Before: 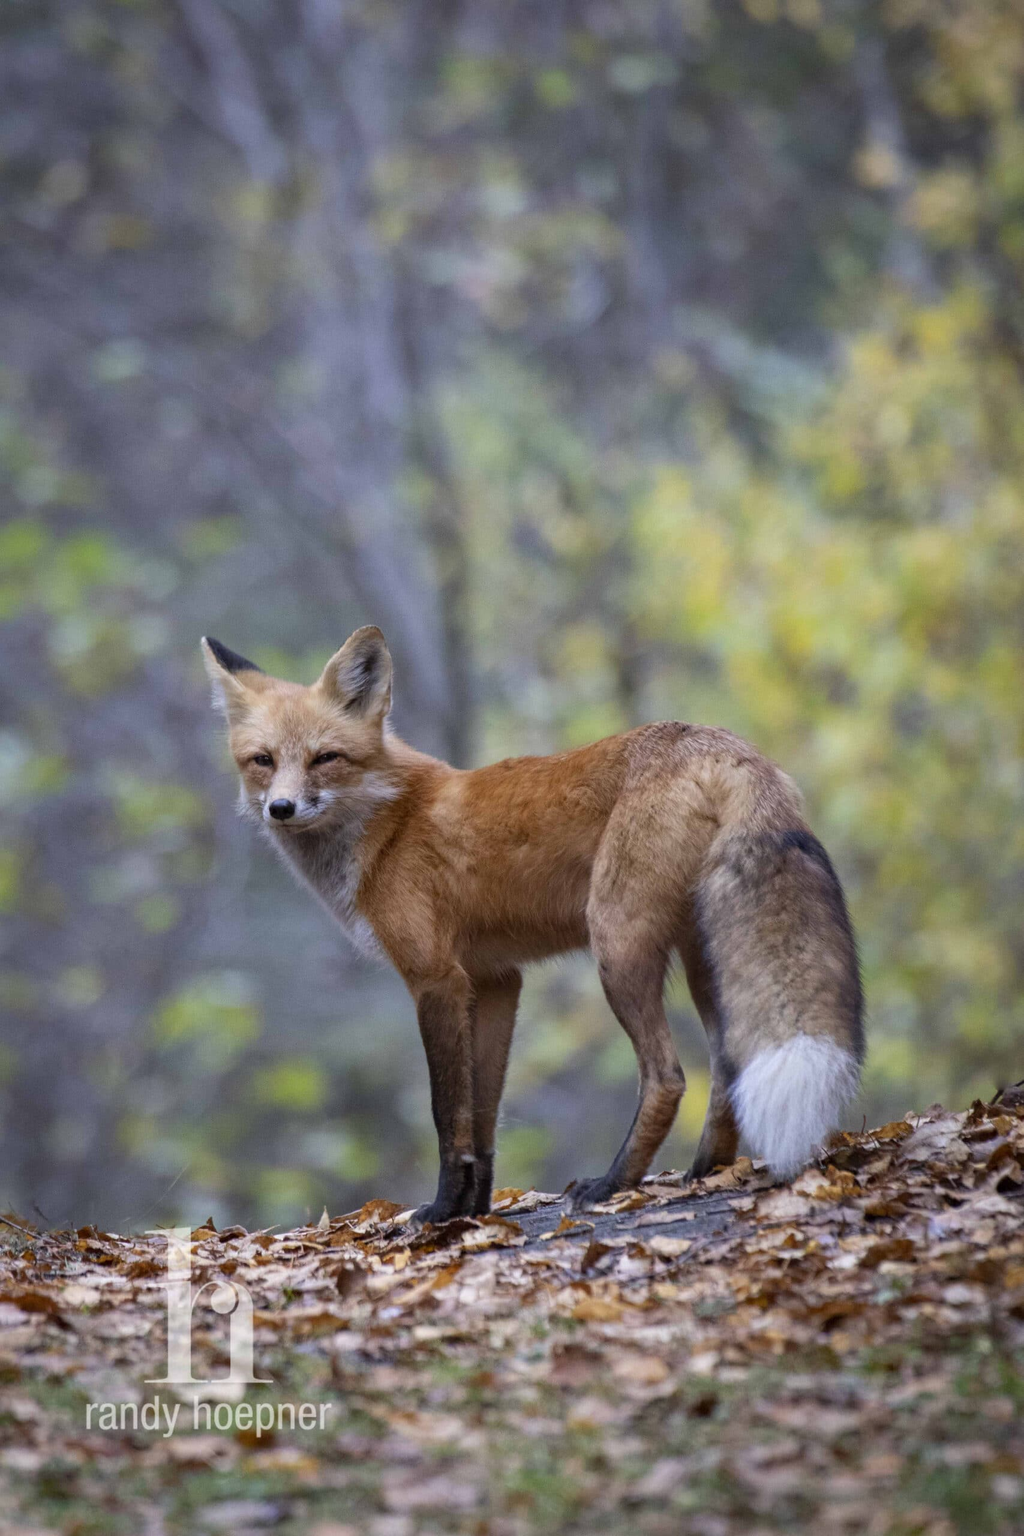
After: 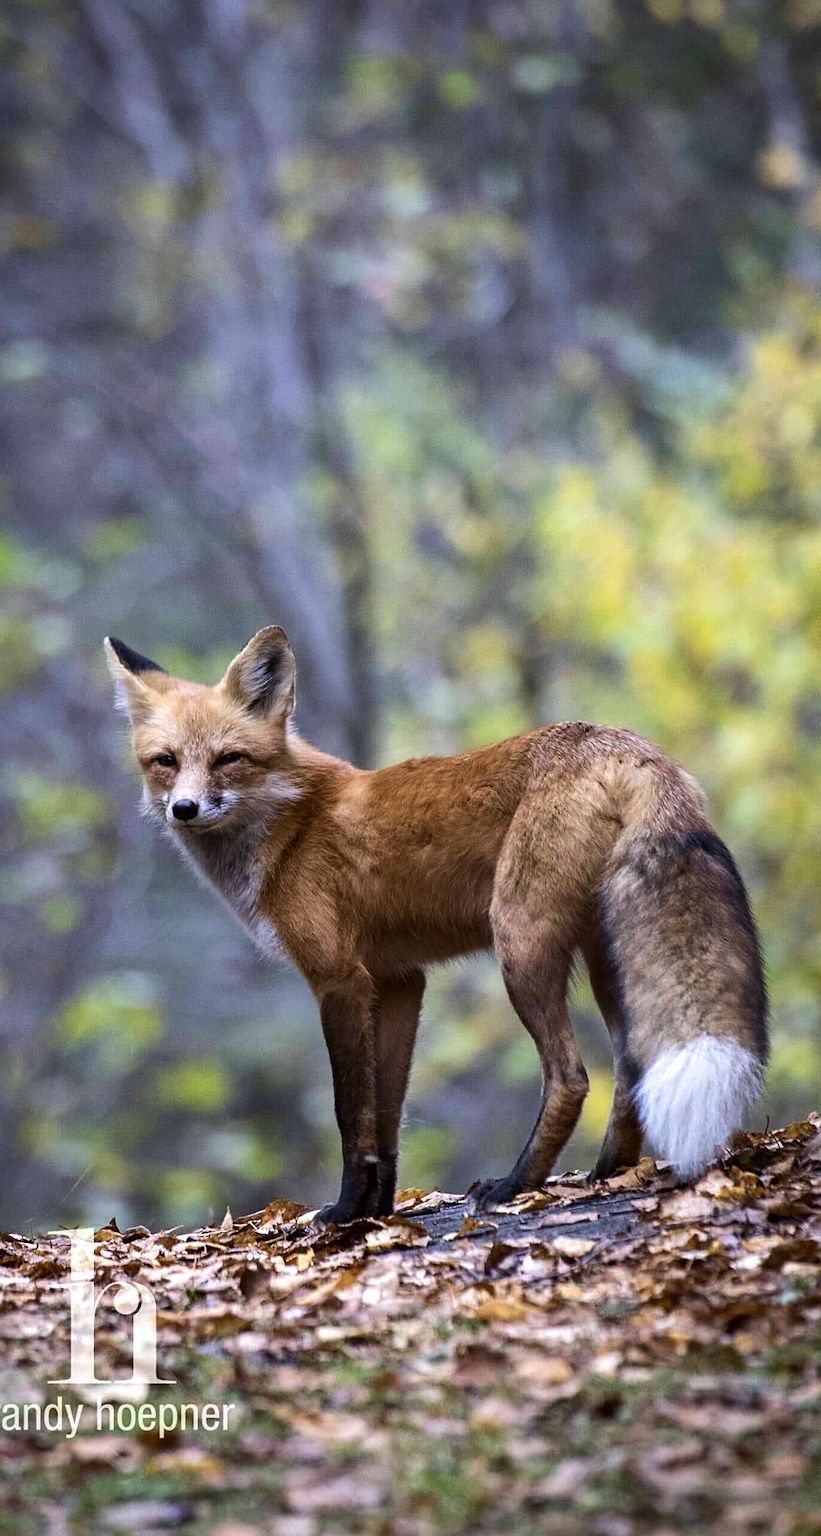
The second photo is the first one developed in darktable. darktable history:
contrast brightness saturation: contrast 0.026, brightness -0.031
sharpen: on, module defaults
velvia: on, module defaults
tone equalizer: -8 EV -0.756 EV, -7 EV -0.701 EV, -6 EV -0.63 EV, -5 EV -0.409 EV, -3 EV 0.374 EV, -2 EV 0.6 EV, -1 EV 0.699 EV, +0 EV 0.741 EV, edges refinement/feathering 500, mask exposure compensation -1.57 EV, preserve details no
exposure: black level correction 0.002, exposure -0.108 EV, compensate exposure bias true, compensate highlight preservation false
crop and rotate: left 9.512%, right 10.248%
